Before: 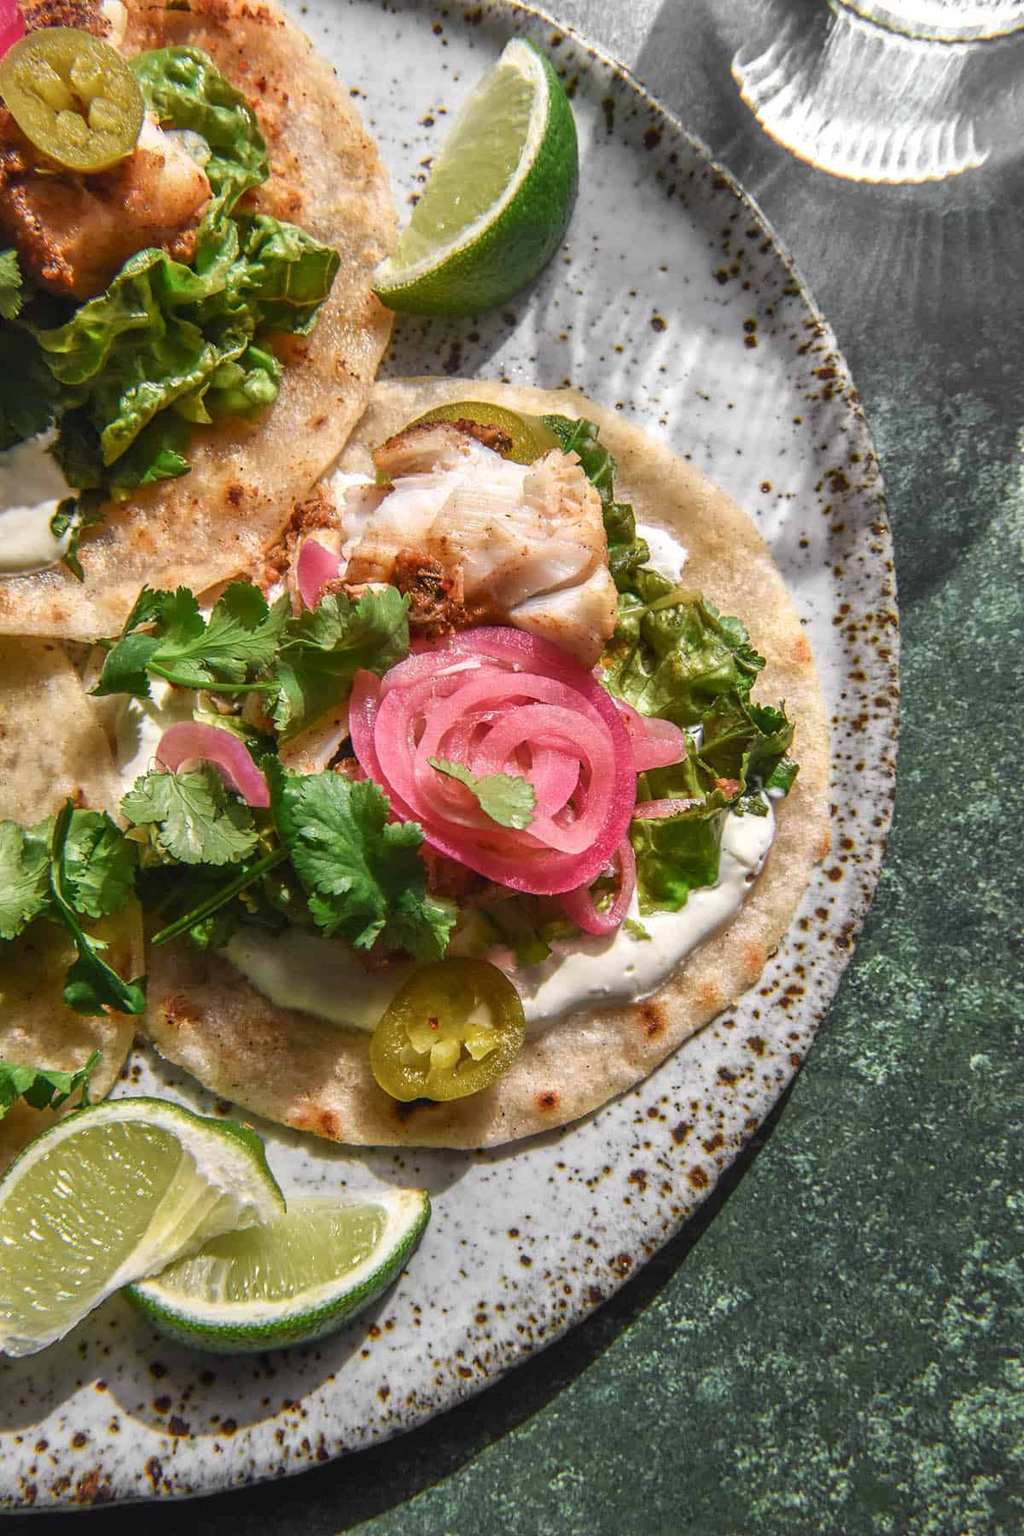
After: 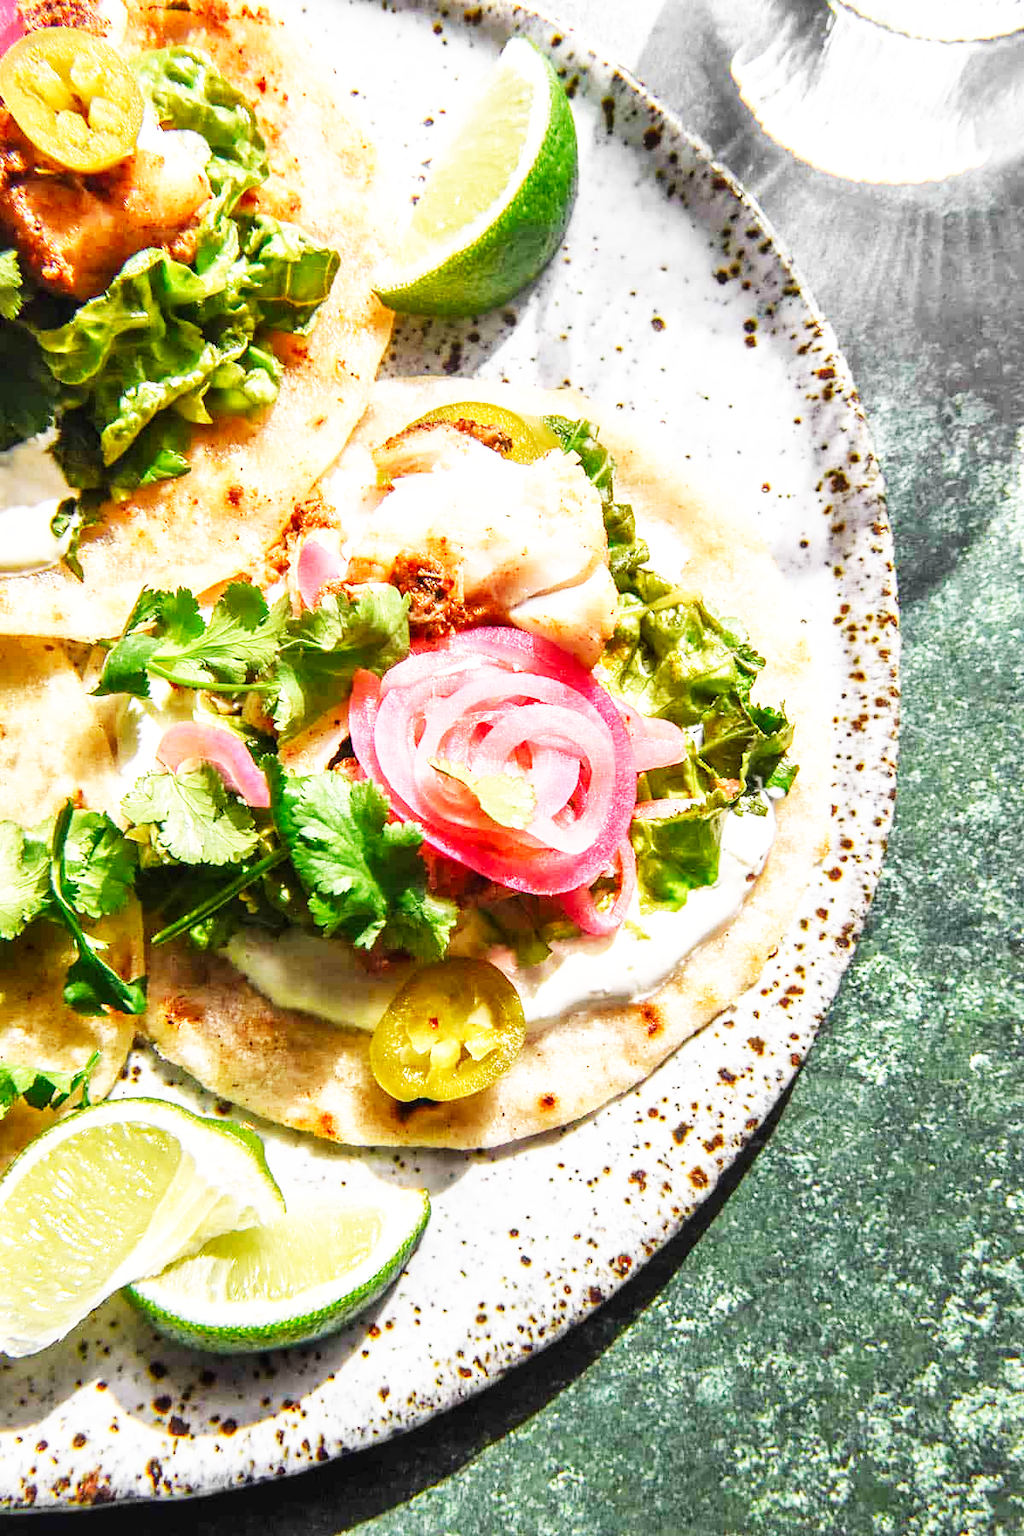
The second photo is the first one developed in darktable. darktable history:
base curve: curves: ch0 [(0, 0) (0.007, 0.004) (0.027, 0.03) (0.046, 0.07) (0.207, 0.54) (0.442, 0.872) (0.673, 0.972) (1, 1)], preserve colors none
exposure: black level correction 0.001, exposure 0.498 EV, compensate exposure bias true, compensate highlight preservation false
